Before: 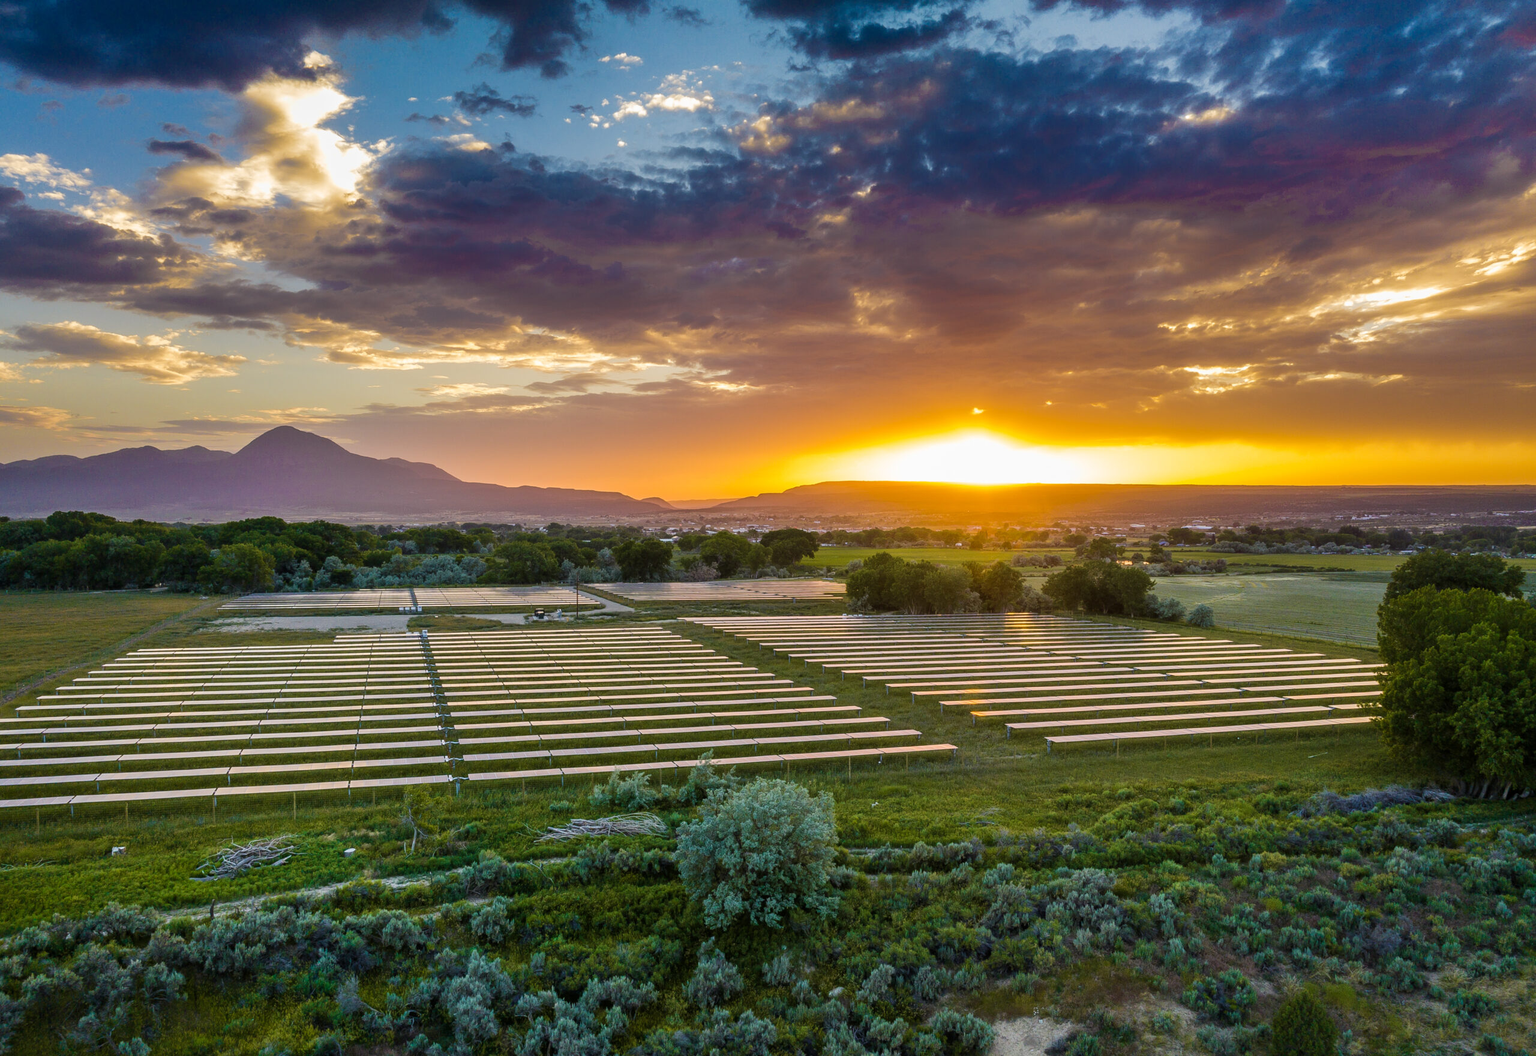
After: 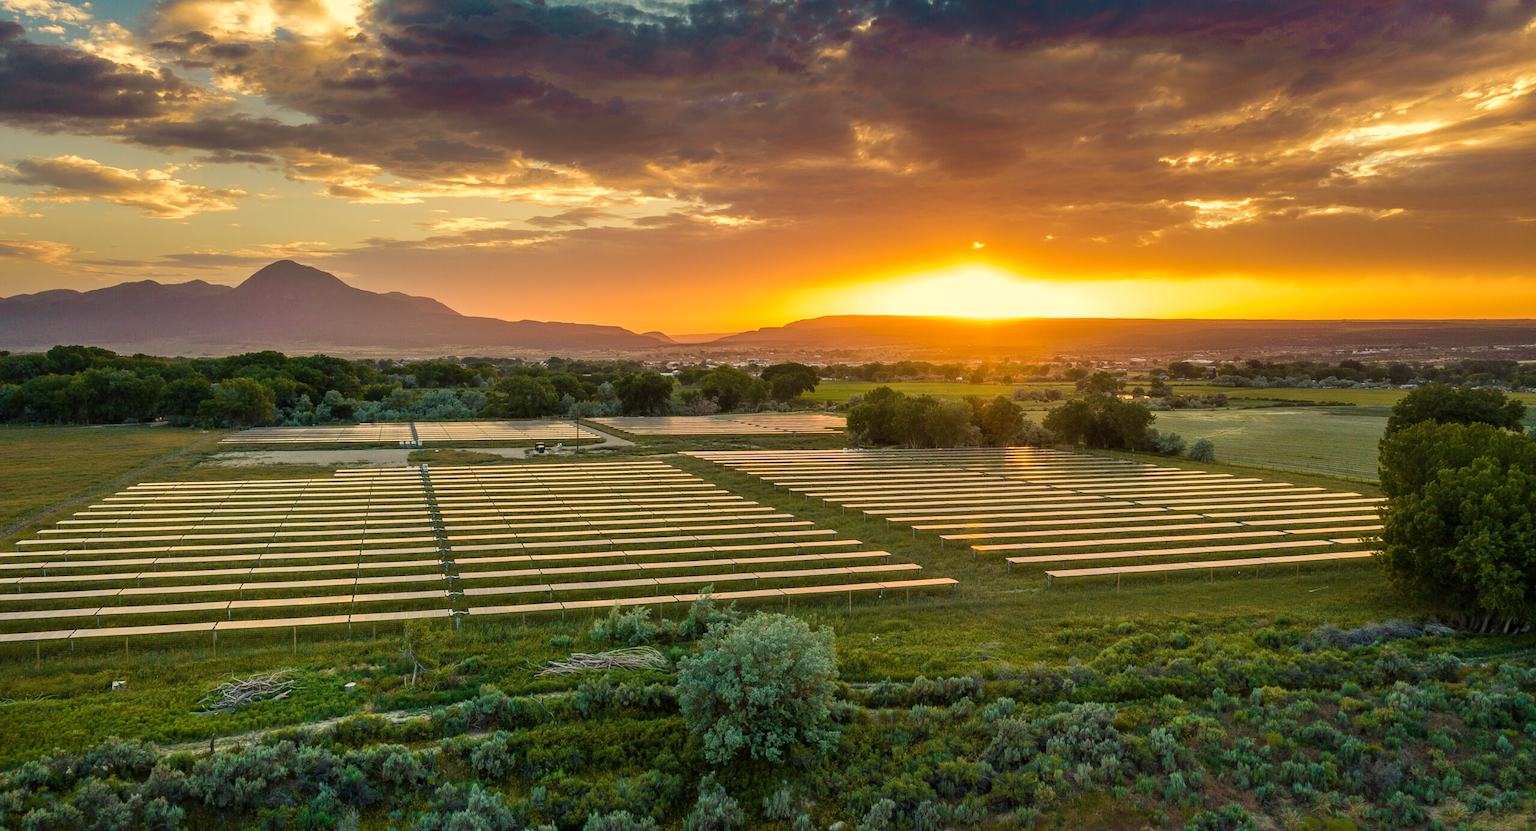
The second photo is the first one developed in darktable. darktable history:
white balance: red 1.08, blue 0.791
crop and rotate: top 15.774%, bottom 5.506%
